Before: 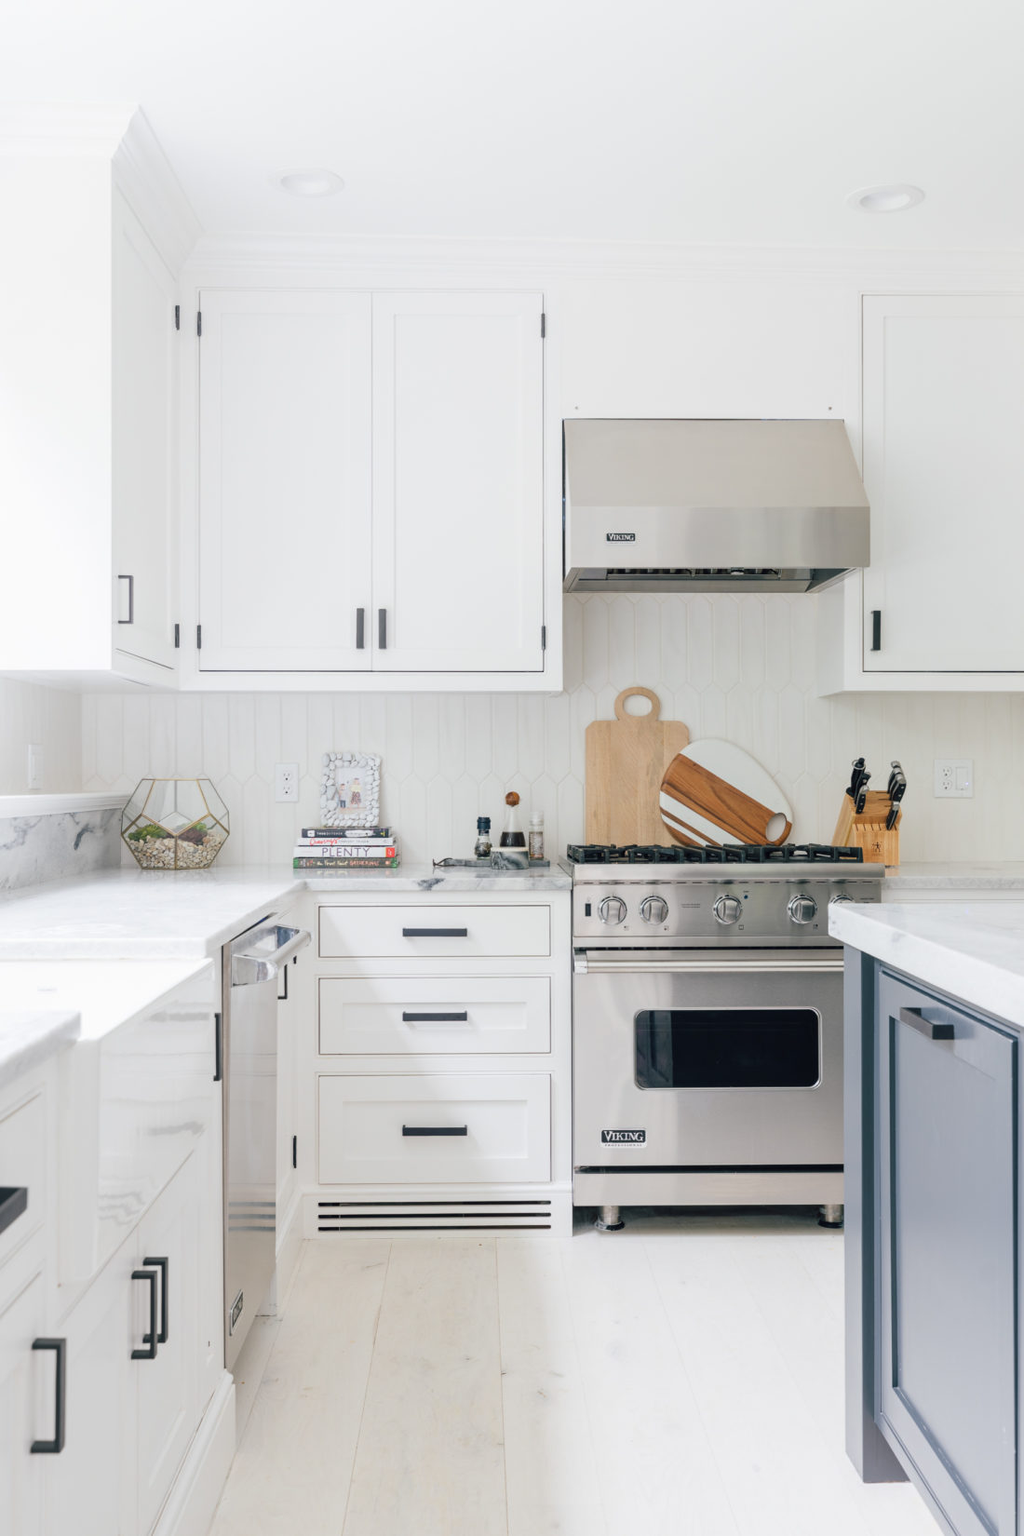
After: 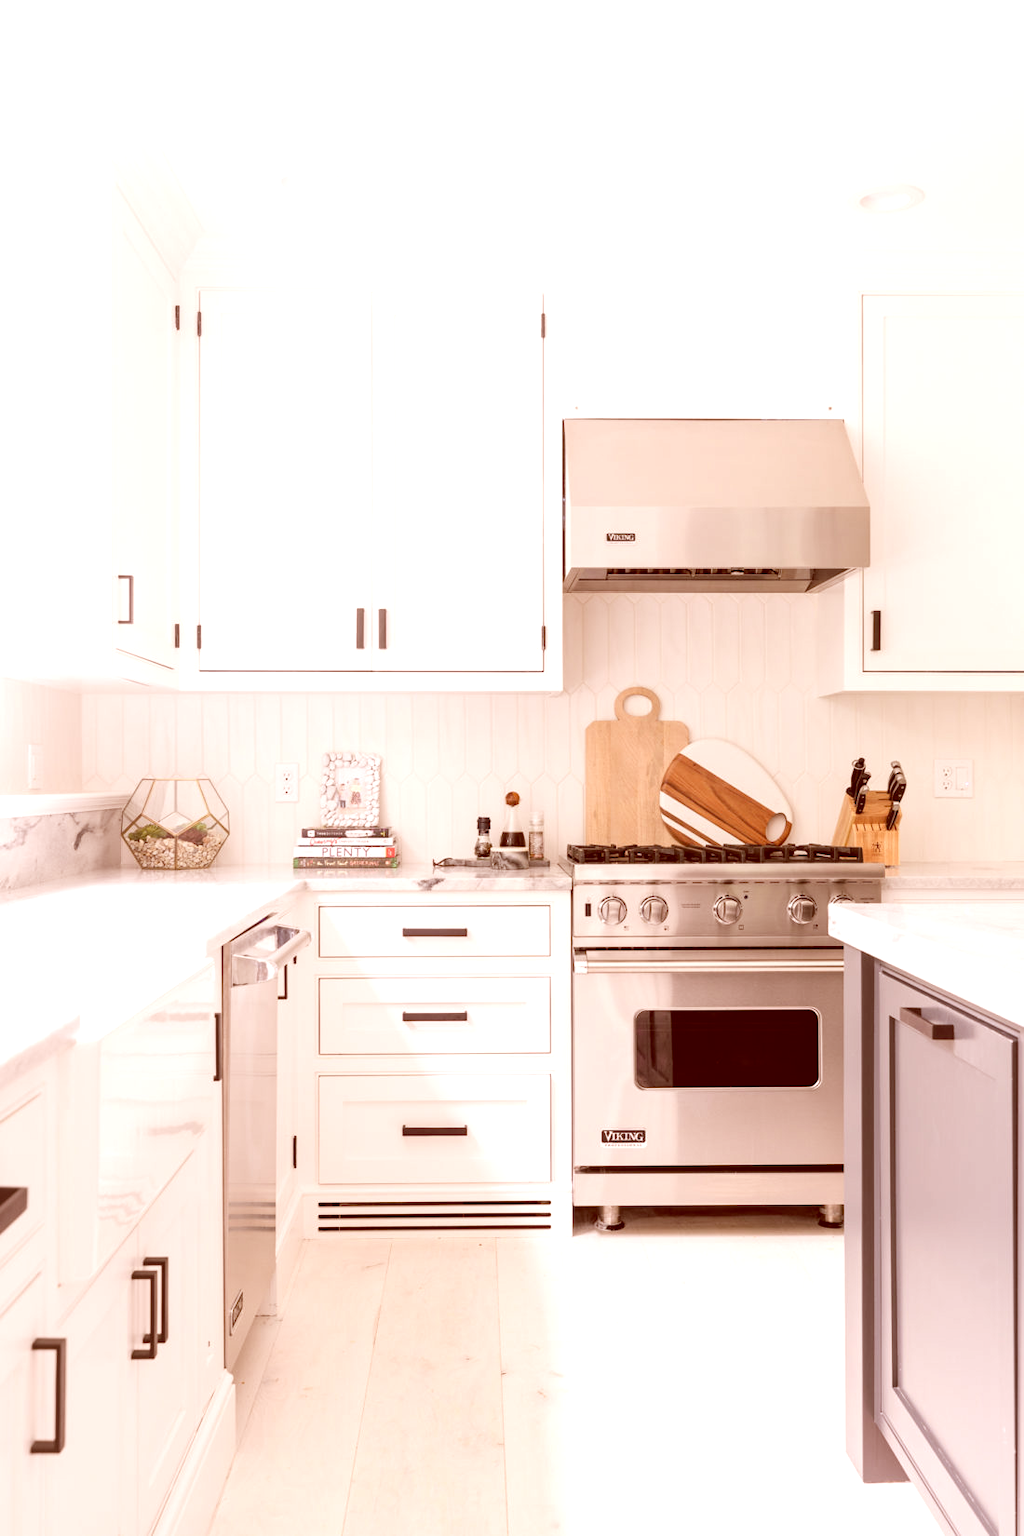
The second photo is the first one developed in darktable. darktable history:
color correction: highlights a* 9.03, highlights b* 8.71, shadows a* 40, shadows b* 40, saturation 0.8
exposure: exposure 0.574 EV, compensate highlight preservation false
